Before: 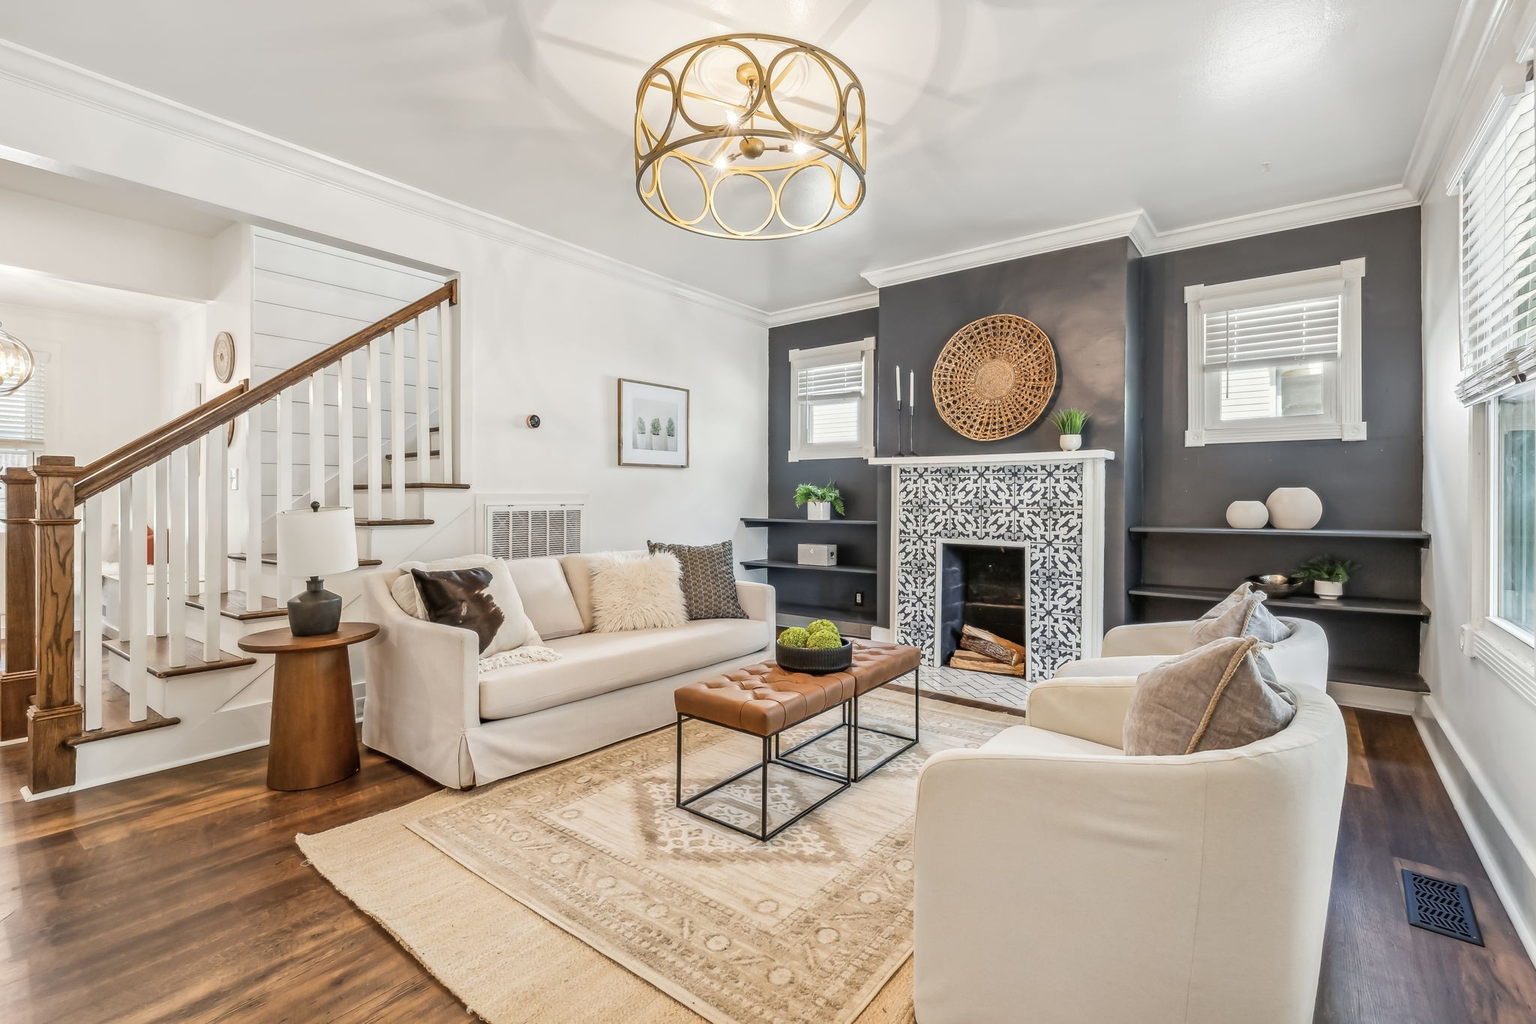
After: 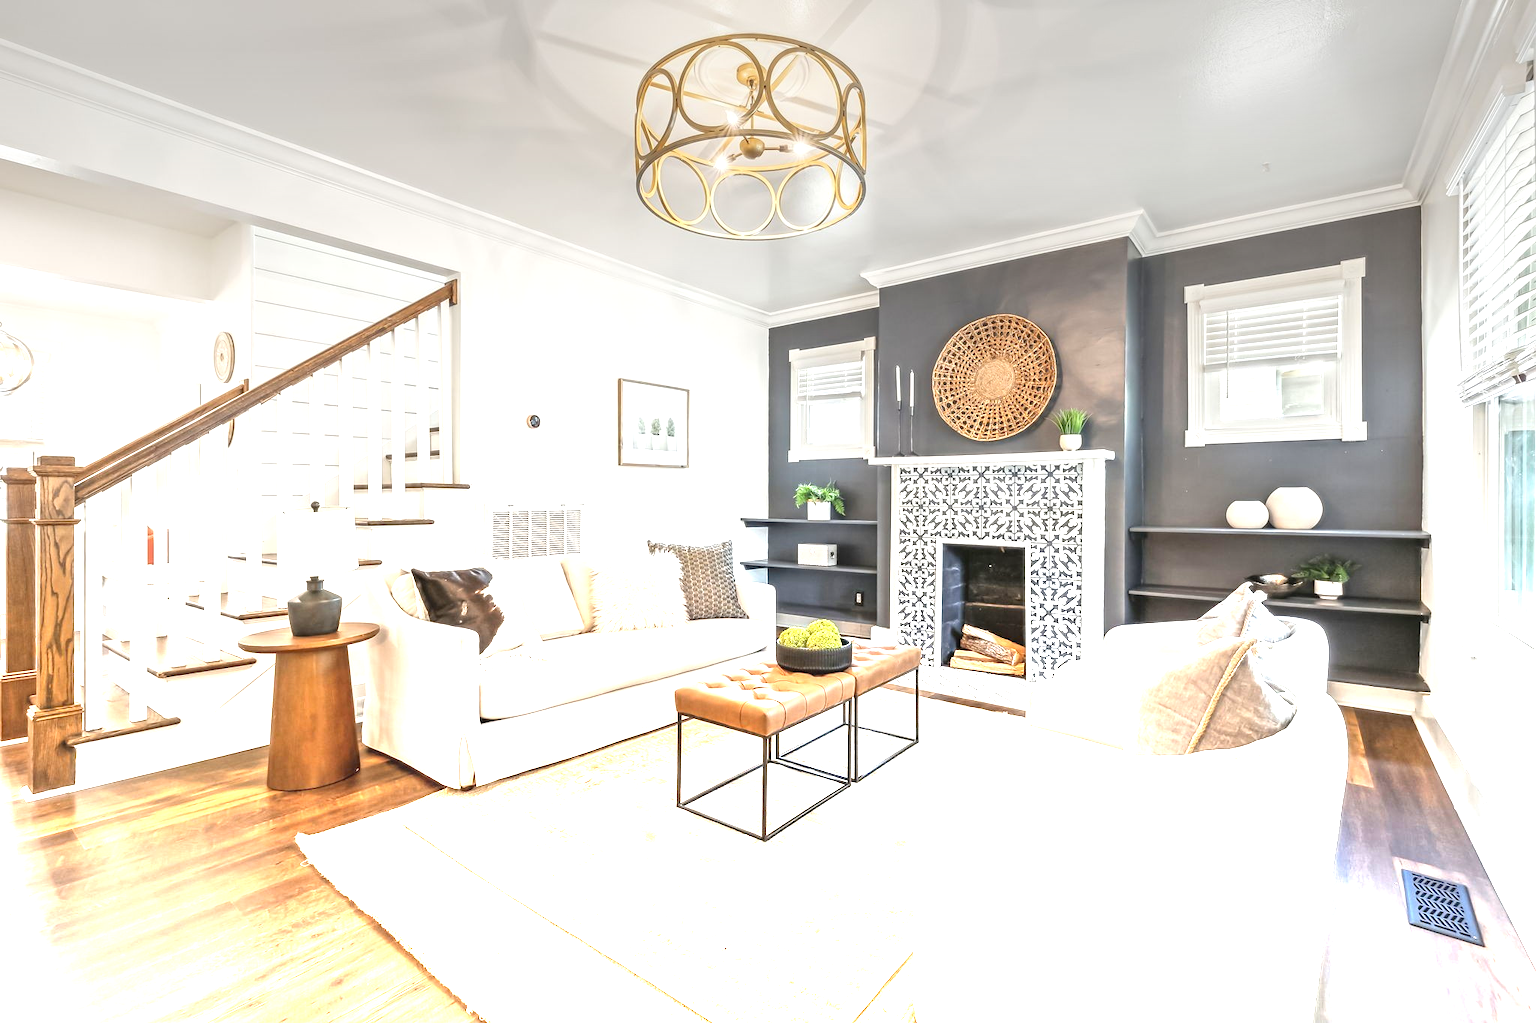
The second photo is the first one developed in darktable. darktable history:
contrast equalizer: y [[0.439, 0.44, 0.442, 0.457, 0.493, 0.498], [0.5 ×6], [0.5 ×6], [0 ×6], [0 ×6]], mix 0.59
graduated density: density -3.9 EV
